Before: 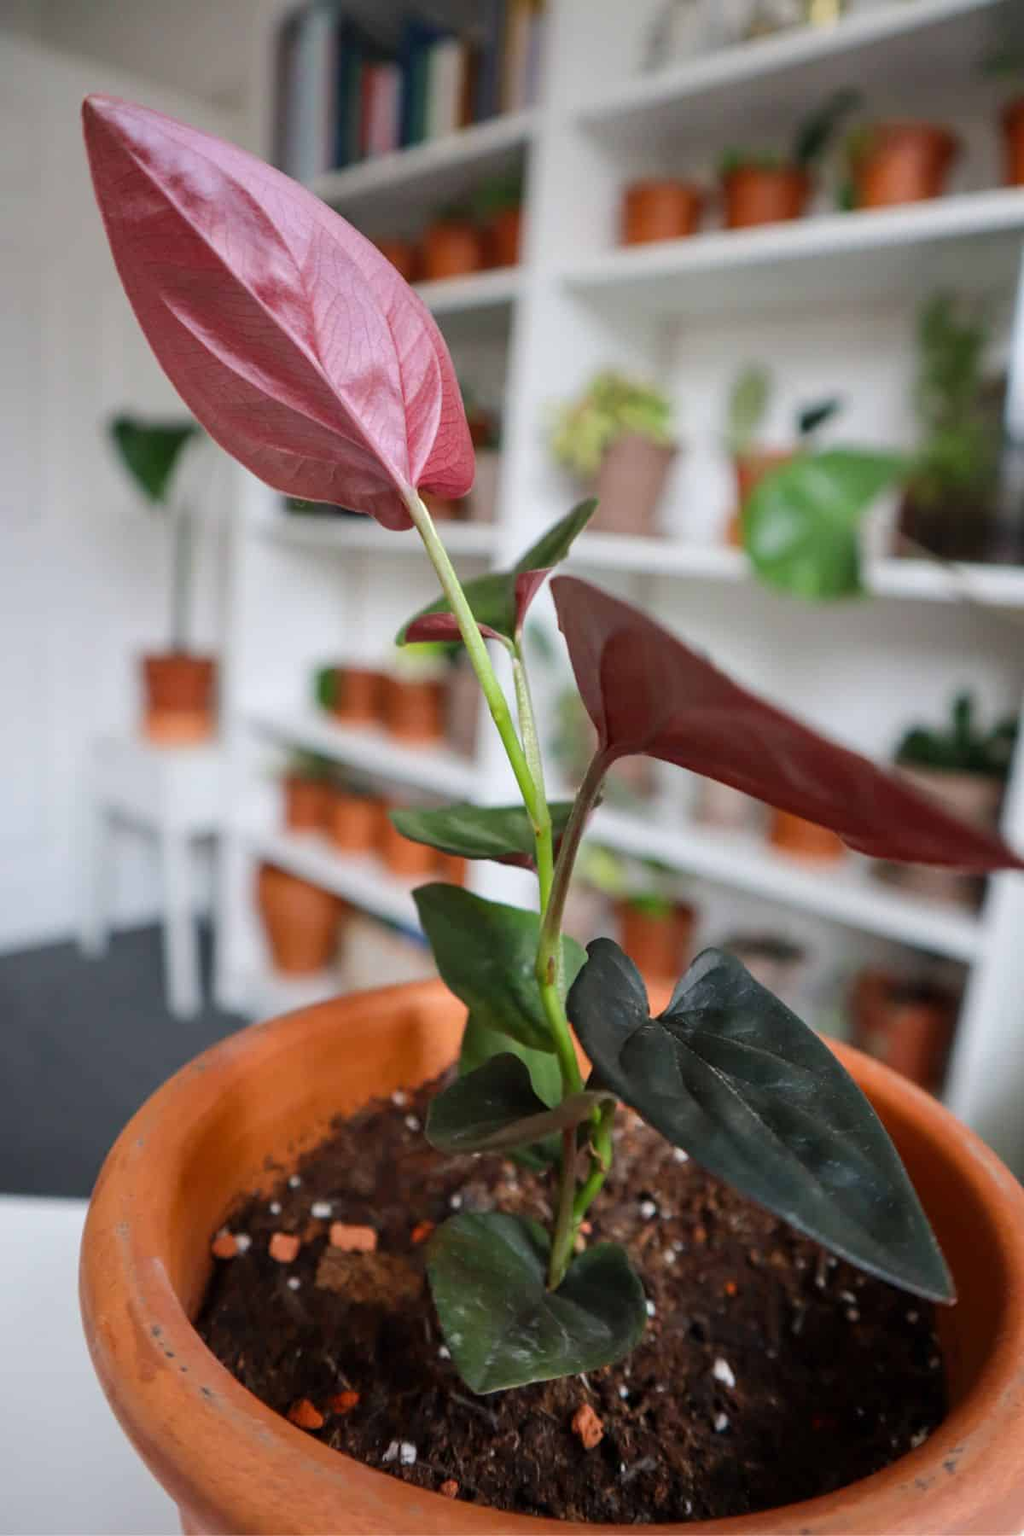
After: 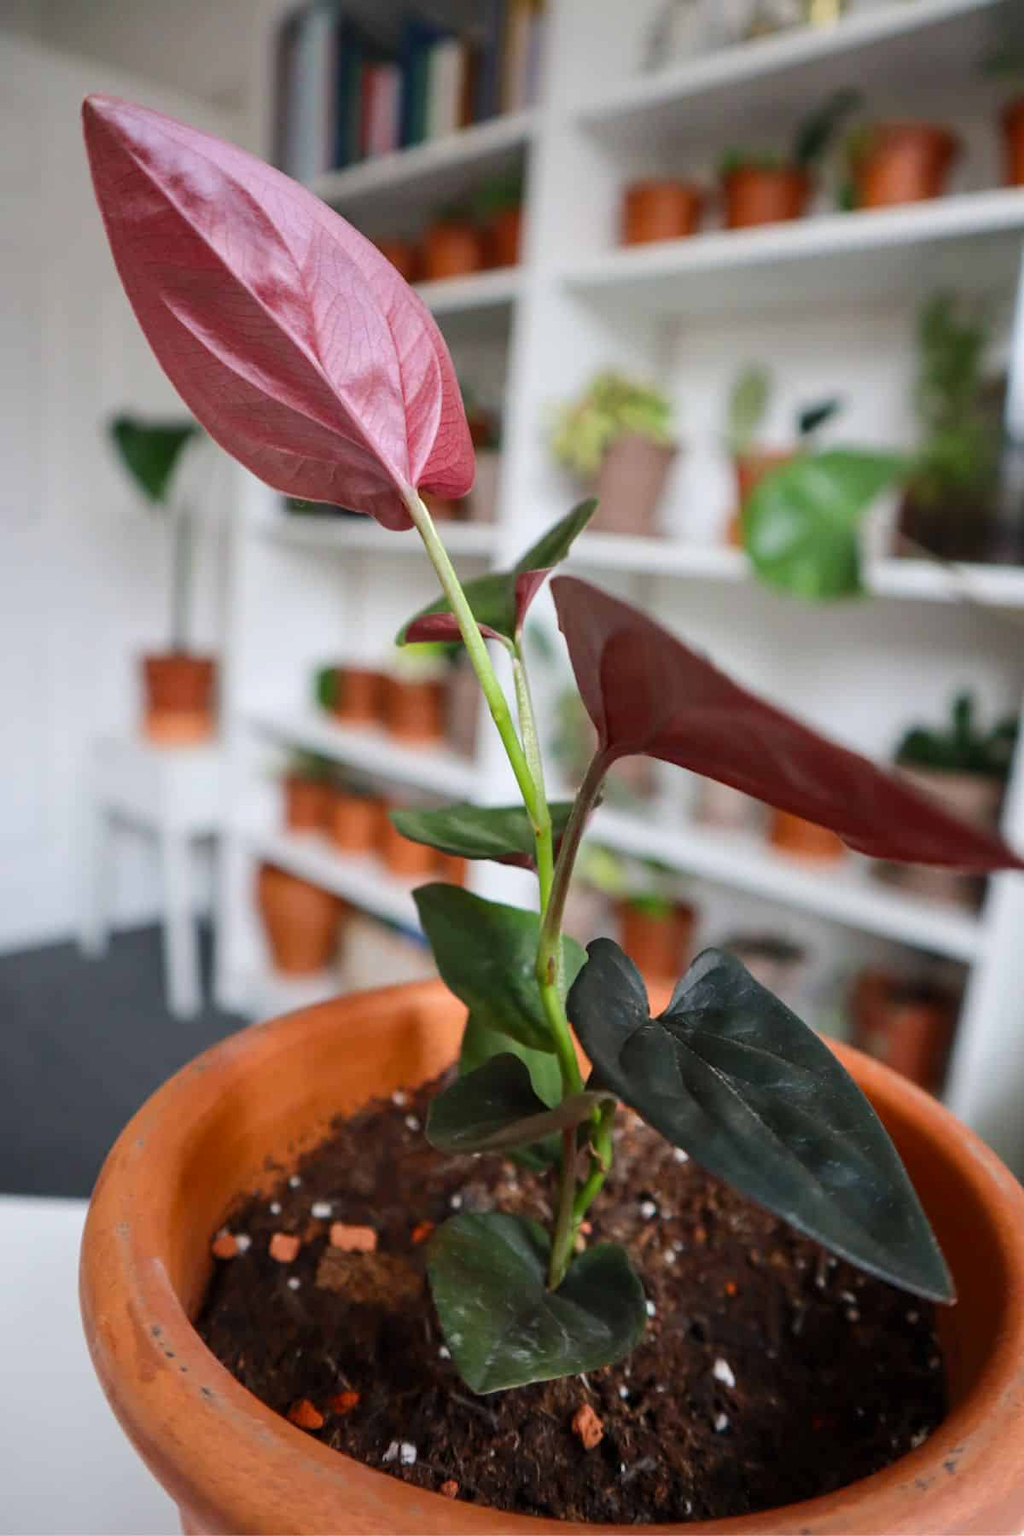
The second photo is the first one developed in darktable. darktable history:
contrast brightness saturation: contrast 0.08, saturation 0.02
fill light: on, module defaults
